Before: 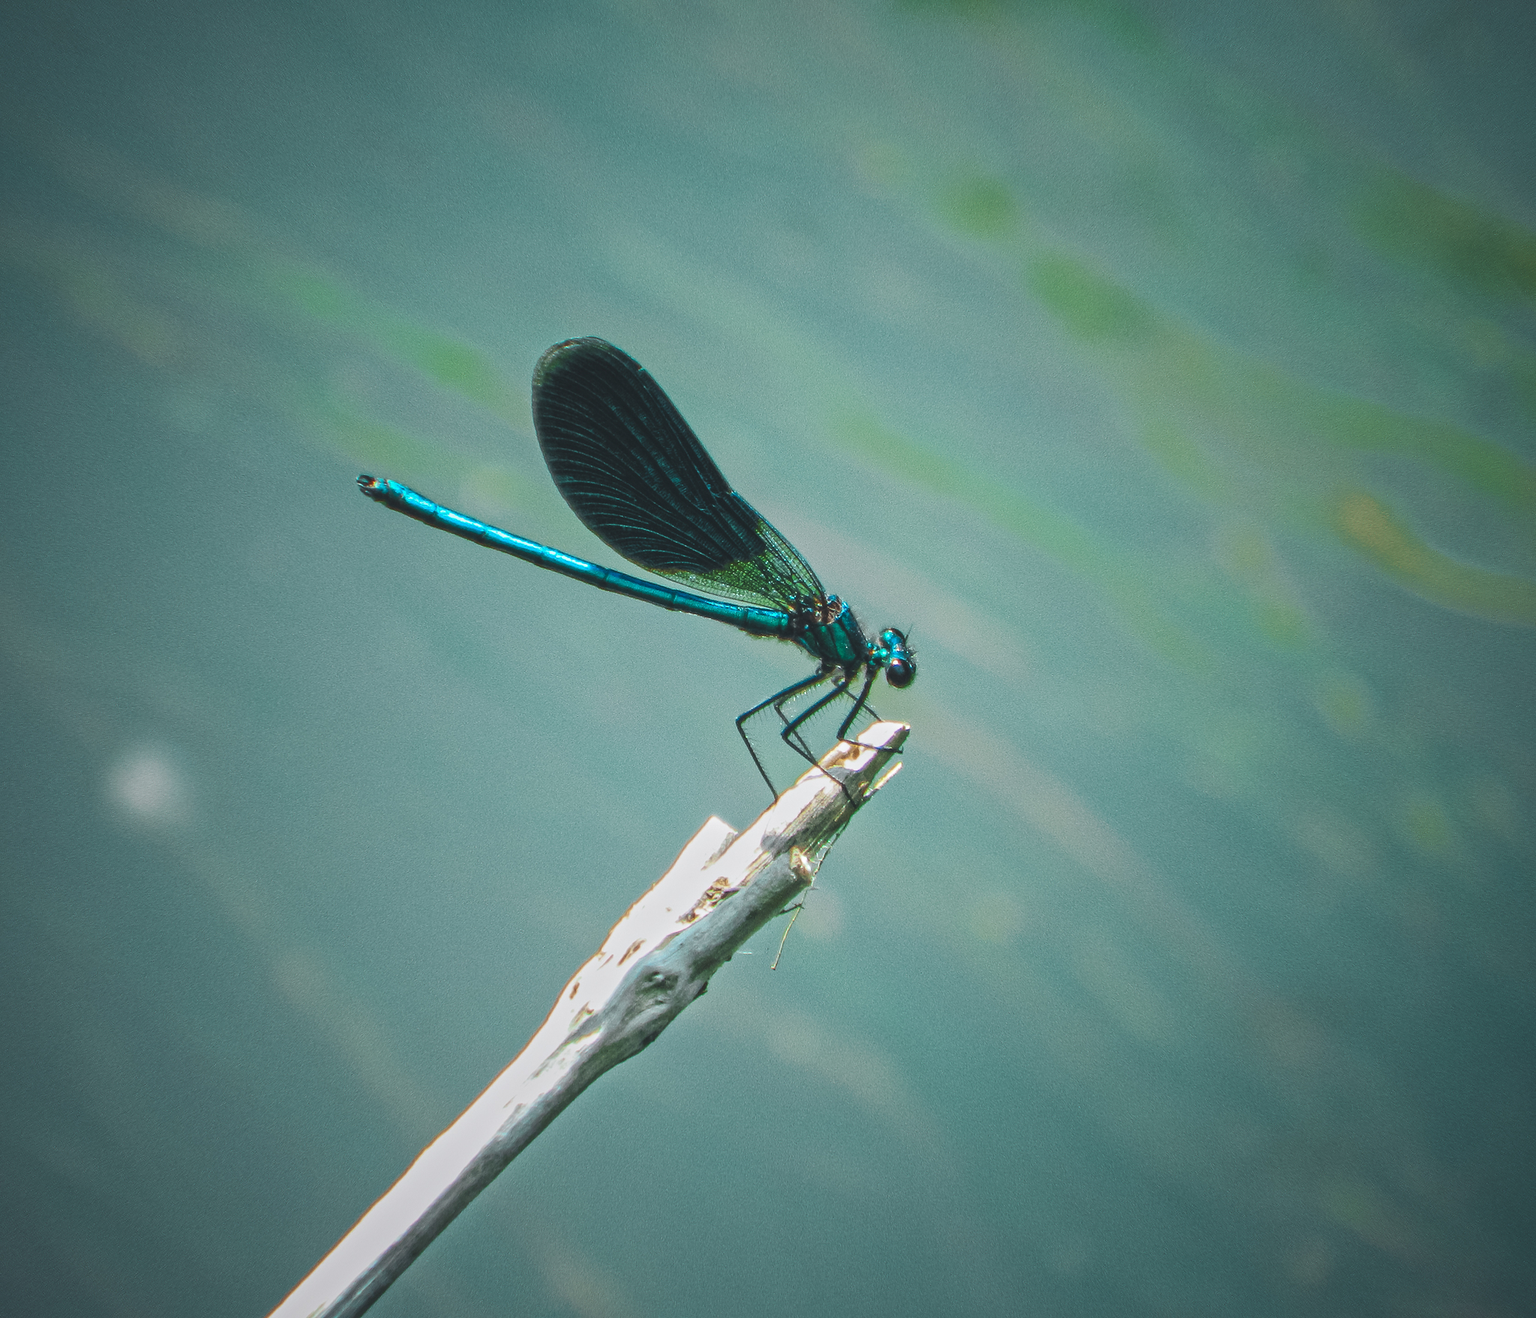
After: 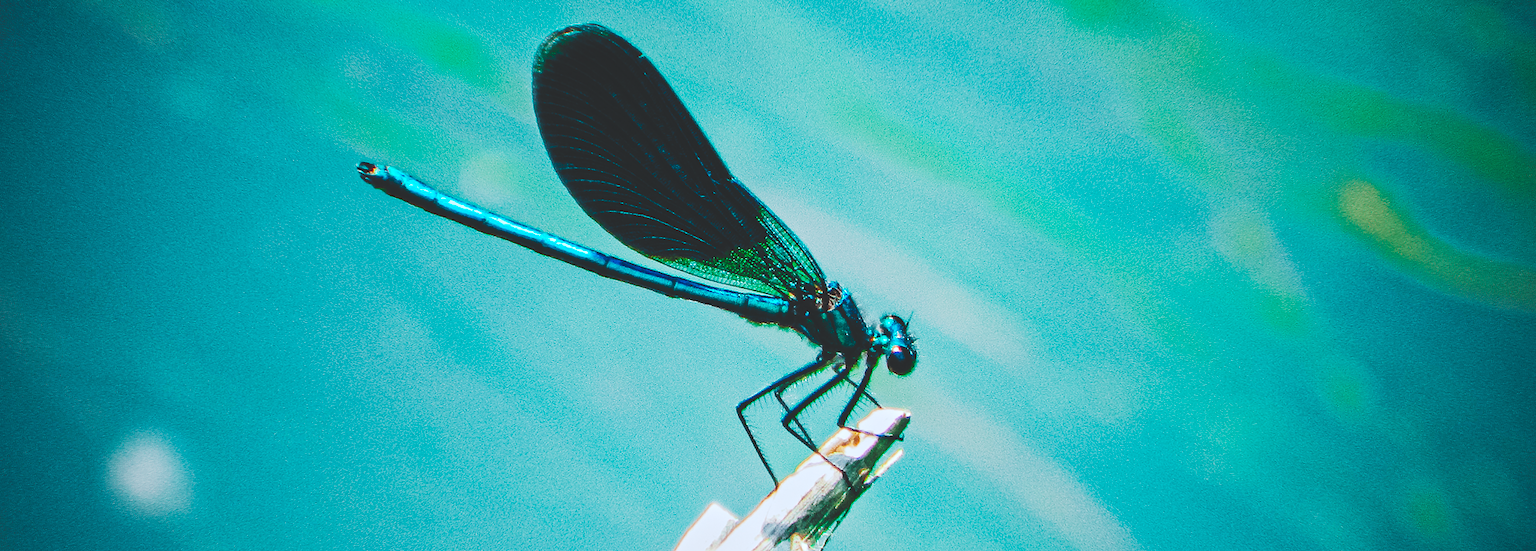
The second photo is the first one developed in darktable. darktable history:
tone curve: curves: ch0 [(0, 0) (0.003, 0.145) (0.011, 0.15) (0.025, 0.15) (0.044, 0.156) (0.069, 0.161) (0.1, 0.169) (0.136, 0.175) (0.177, 0.184) (0.224, 0.196) (0.277, 0.234) (0.335, 0.291) (0.399, 0.391) (0.468, 0.505) (0.543, 0.633) (0.623, 0.742) (0.709, 0.826) (0.801, 0.882) (0.898, 0.93) (1, 1)], preserve colors none
color calibration: illuminant custom, x 0.368, y 0.373, temperature 4330.32 K
crop and rotate: top 23.84%, bottom 34.294%
vignetting: fall-off radius 60.65%
